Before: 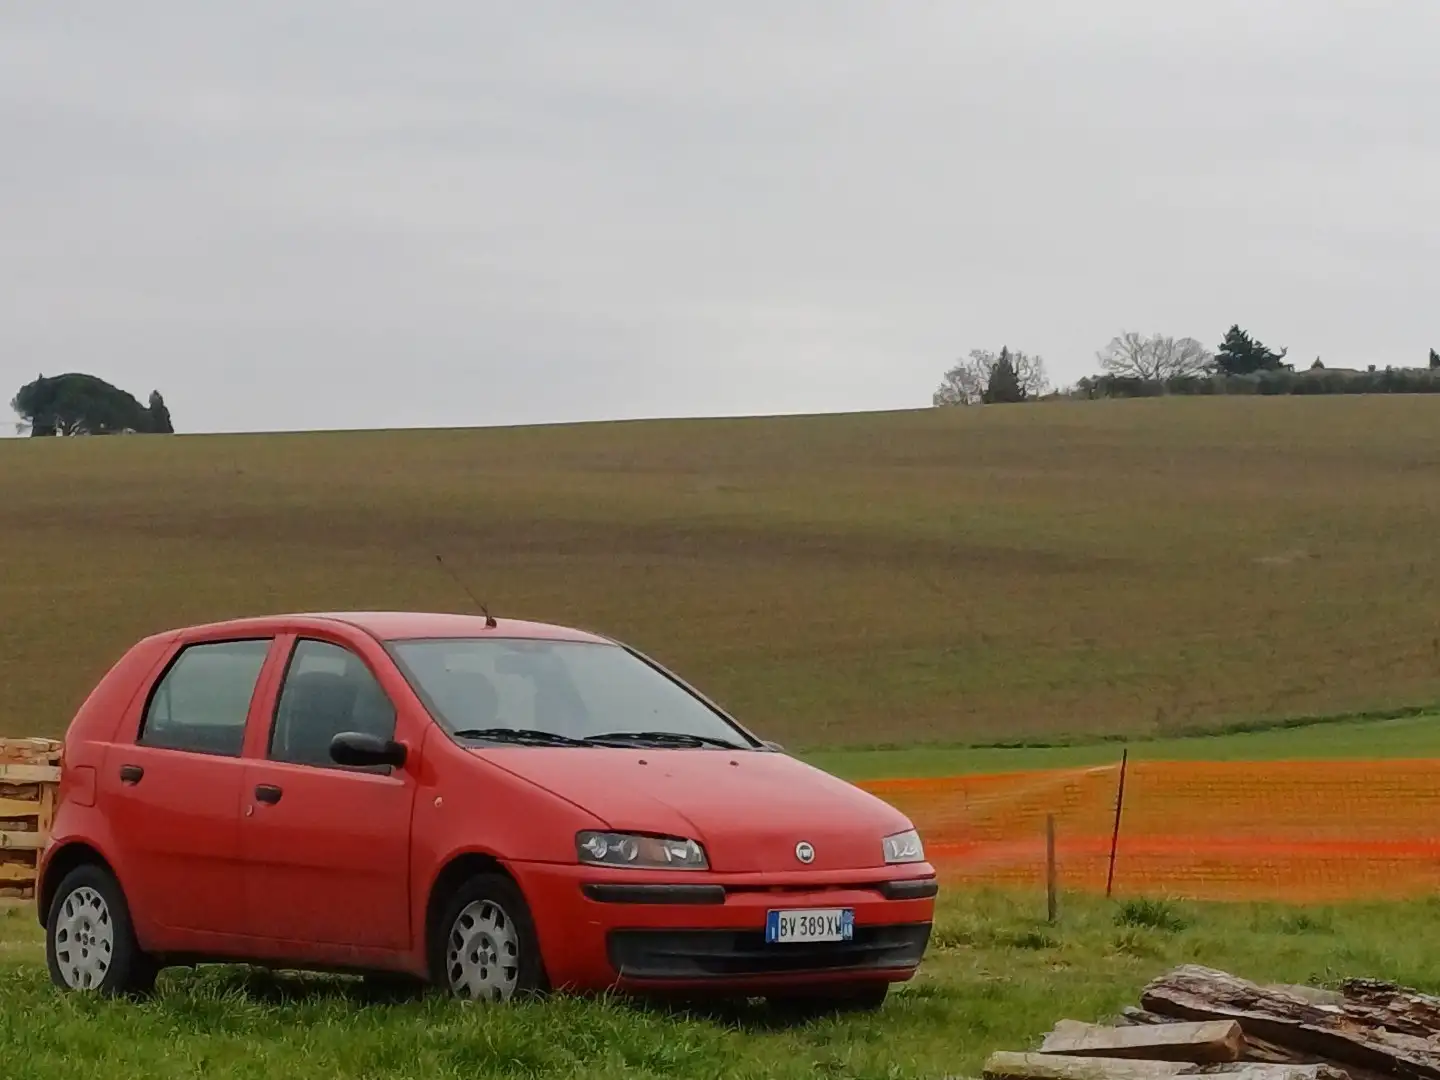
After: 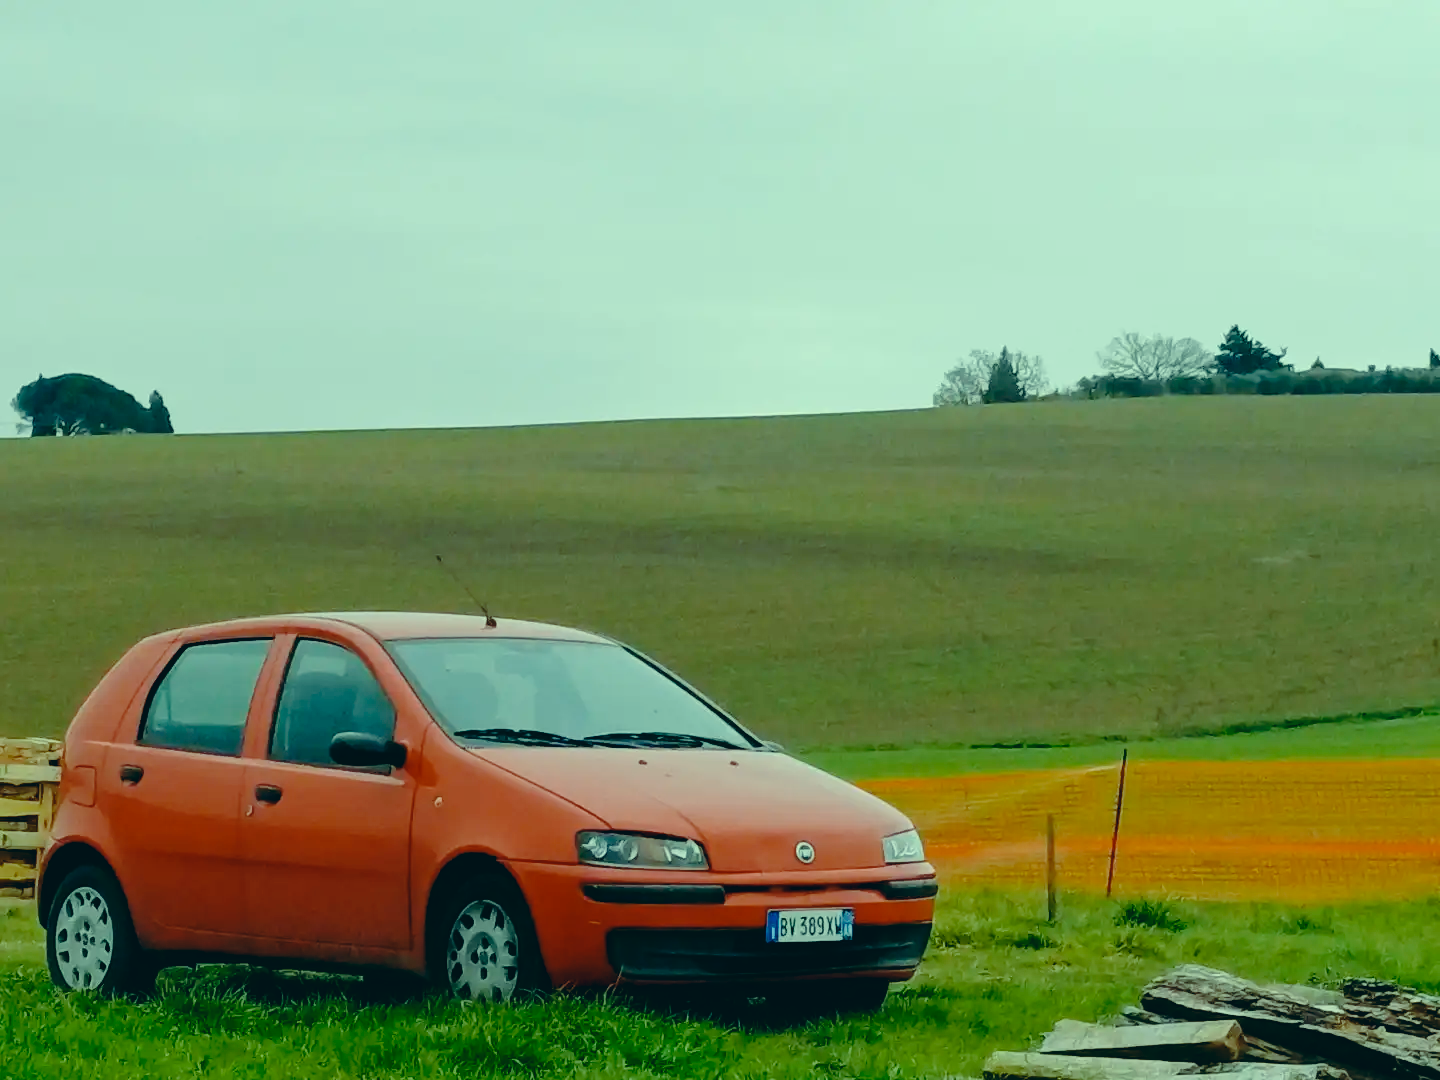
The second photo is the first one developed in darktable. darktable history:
tone curve: curves: ch0 [(0, 0) (0.003, 0.01) (0.011, 0.01) (0.025, 0.011) (0.044, 0.019) (0.069, 0.032) (0.1, 0.054) (0.136, 0.088) (0.177, 0.138) (0.224, 0.214) (0.277, 0.297) (0.335, 0.391) (0.399, 0.469) (0.468, 0.551) (0.543, 0.622) (0.623, 0.699) (0.709, 0.775) (0.801, 0.85) (0.898, 0.929) (1, 1)], preserve colors none
color correction: highlights a* -20.08, highlights b* 9.8, shadows a* -20.4, shadows b* -10.76
